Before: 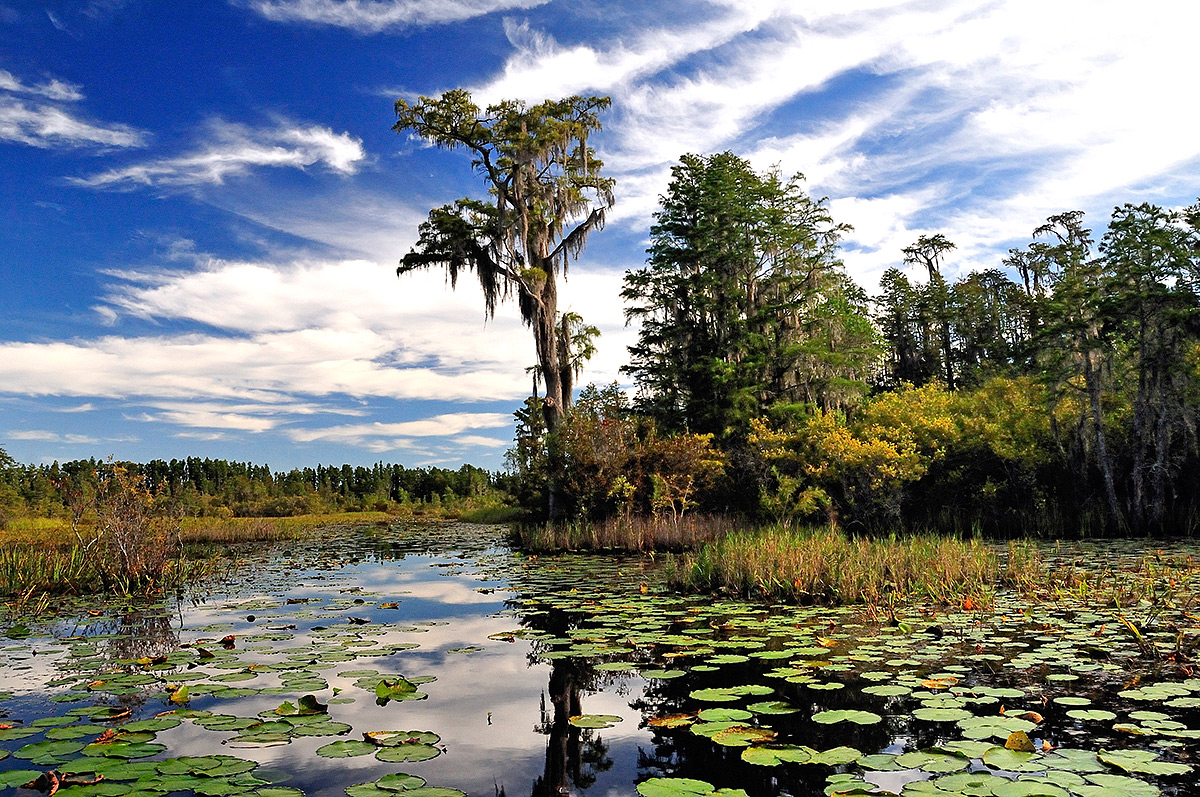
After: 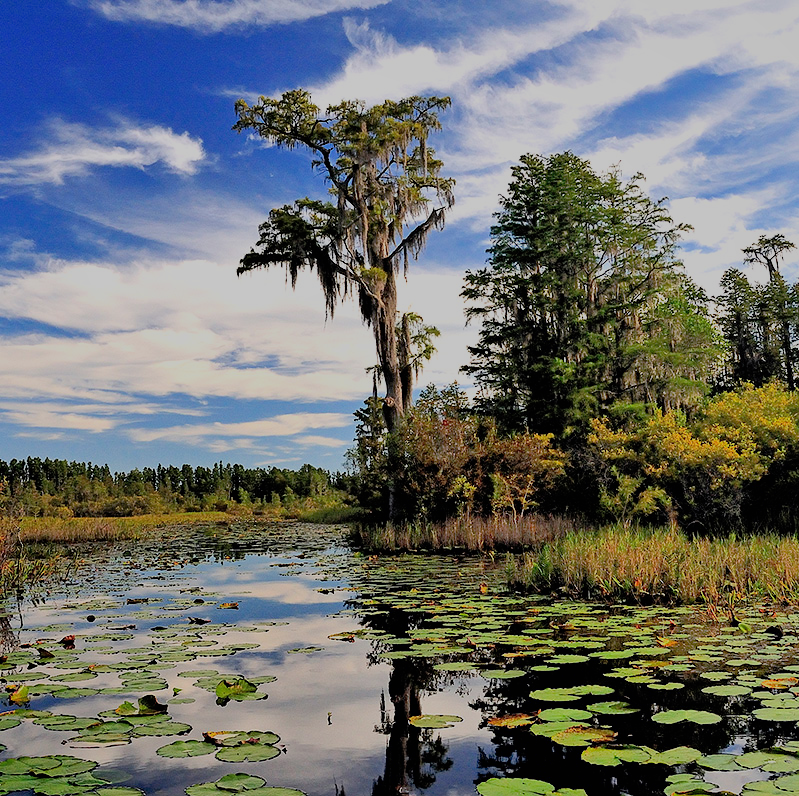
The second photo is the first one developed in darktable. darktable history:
crop and rotate: left 13.342%, right 19.991%
shadows and highlights: on, module defaults
filmic rgb: black relative exposure -7.48 EV, white relative exposure 4.83 EV, hardness 3.4, color science v6 (2022)
